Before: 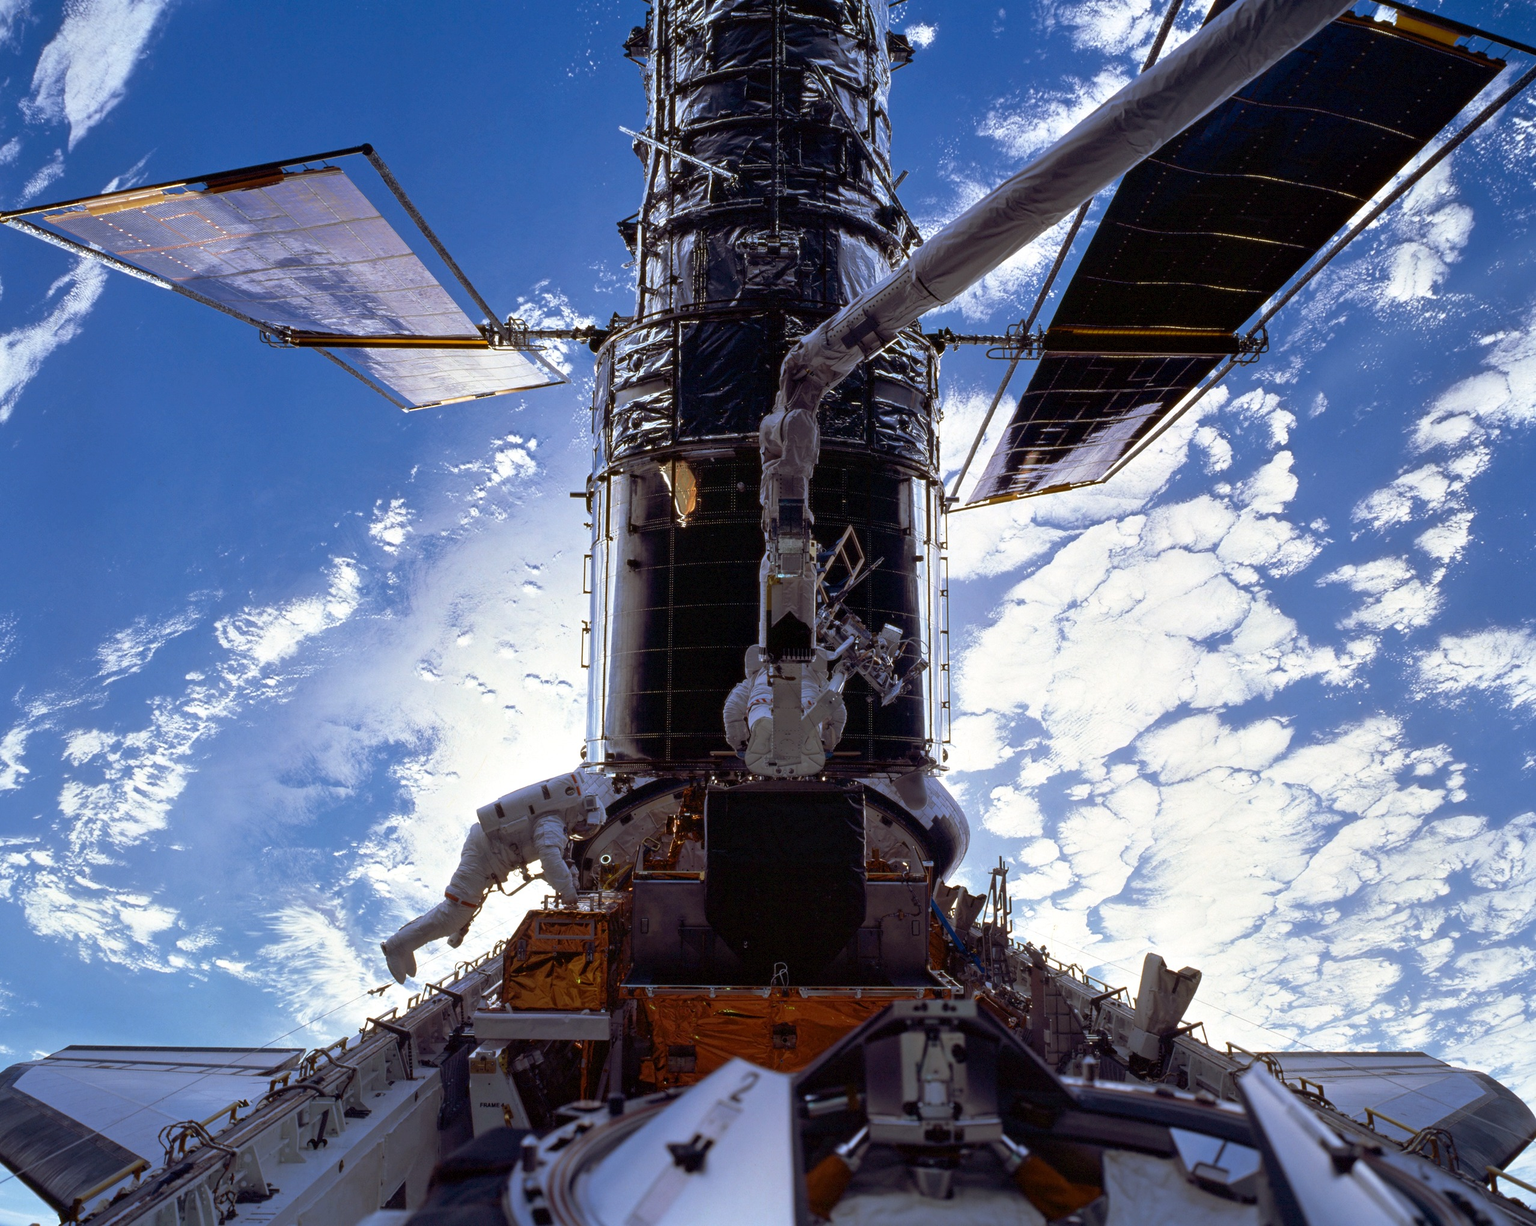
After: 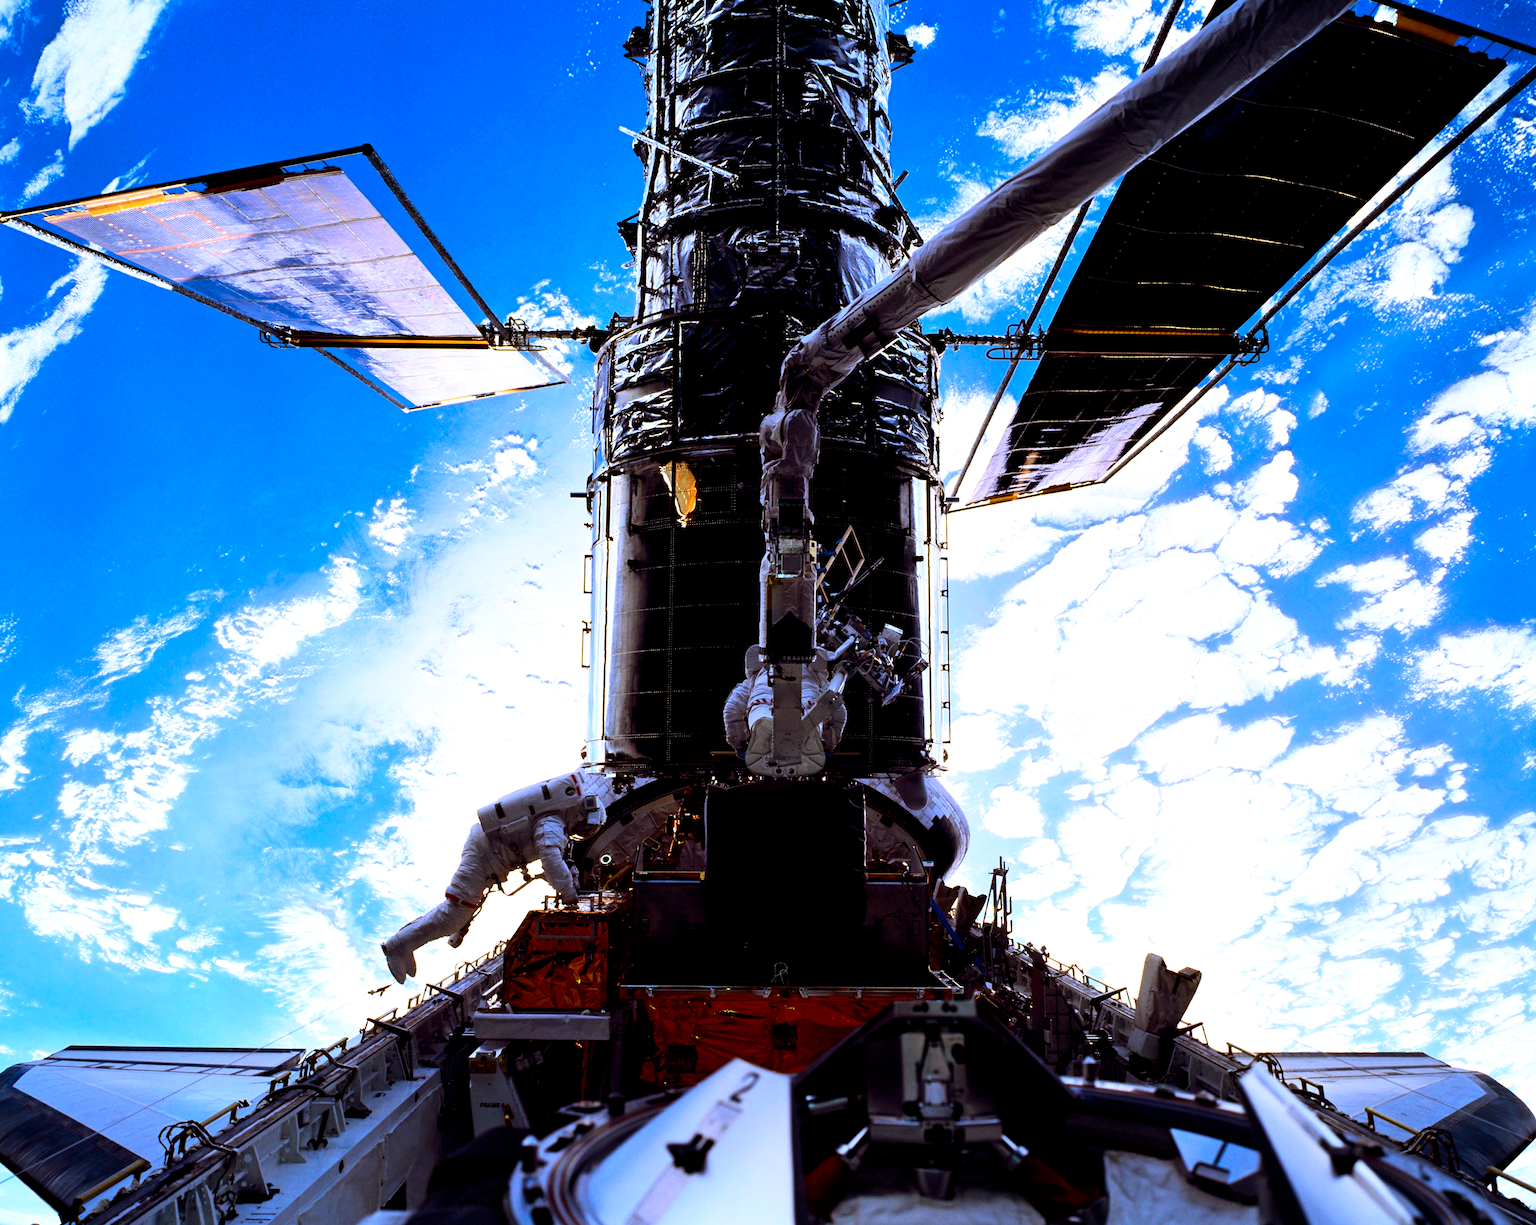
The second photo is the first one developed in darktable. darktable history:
filmic rgb: black relative exposure -5.47 EV, white relative exposure 2.5 EV, target black luminance 0%, hardness 4.5, latitude 67.12%, contrast 1.44, shadows ↔ highlights balance -4.09%
contrast brightness saturation: contrast 0.263, brightness 0.019, saturation 0.867
exposure: exposure 0.361 EV, compensate highlight preservation false
